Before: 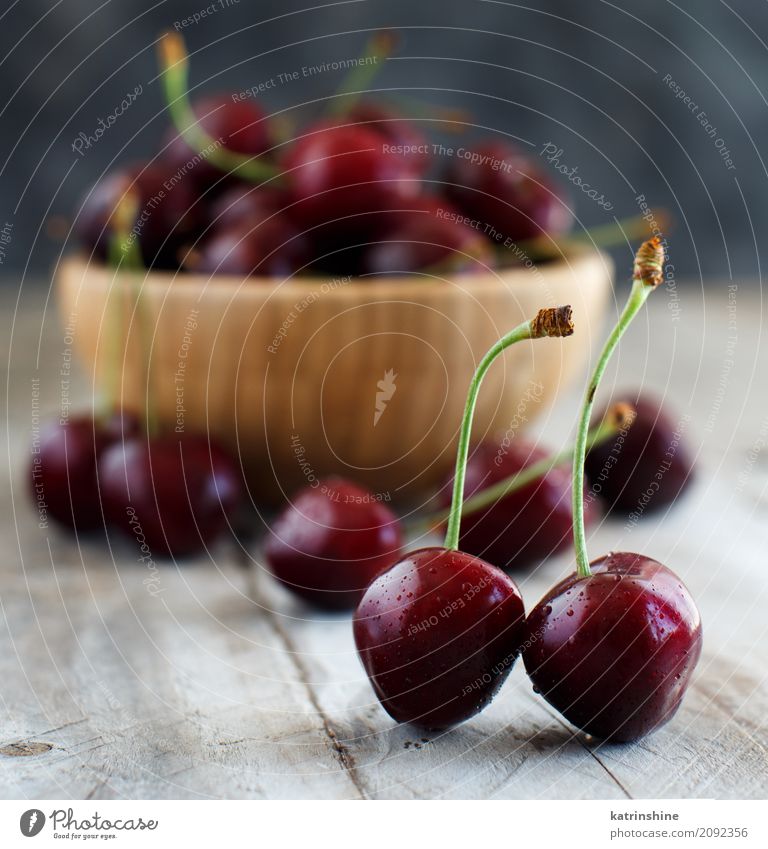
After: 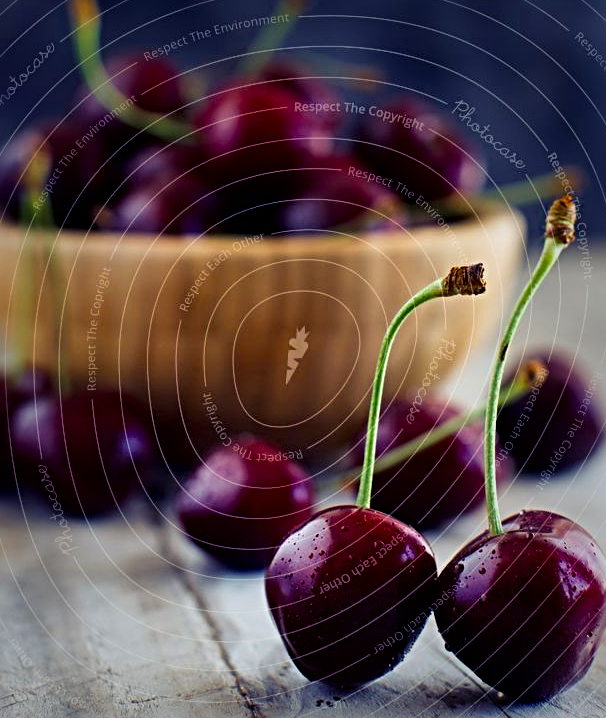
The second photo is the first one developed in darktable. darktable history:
crop: left 11.471%, top 5.053%, right 9.59%, bottom 10.313%
sharpen: radius 3.959
color balance rgb: shadows lift › luminance -28.959%, shadows lift › chroma 15.349%, shadows lift › hue 270.9°, perceptual saturation grading › global saturation 15.013%, global vibrance 10.351%, saturation formula JzAzBz (2021)
local contrast: mode bilateral grid, contrast 19, coarseness 50, detail 148%, midtone range 0.2
exposure: exposure -0.071 EV, compensate exposure bias true, compensate highlight preservation false
velvia: strength 15.28%
vignetting: fall-off start 48.48%, brightness -0.377, saturation 0.019, automatic ratio true, width/height ratio 1.284, unbound false
